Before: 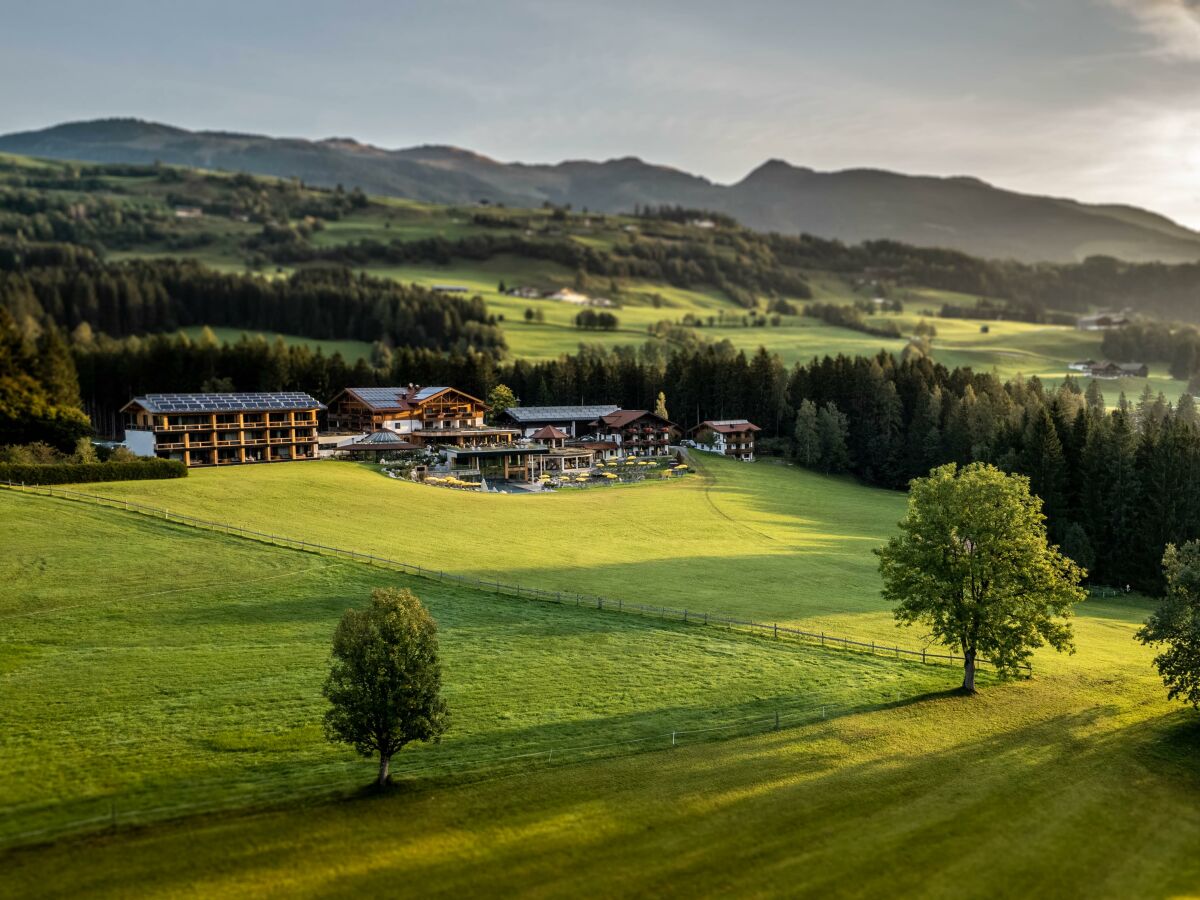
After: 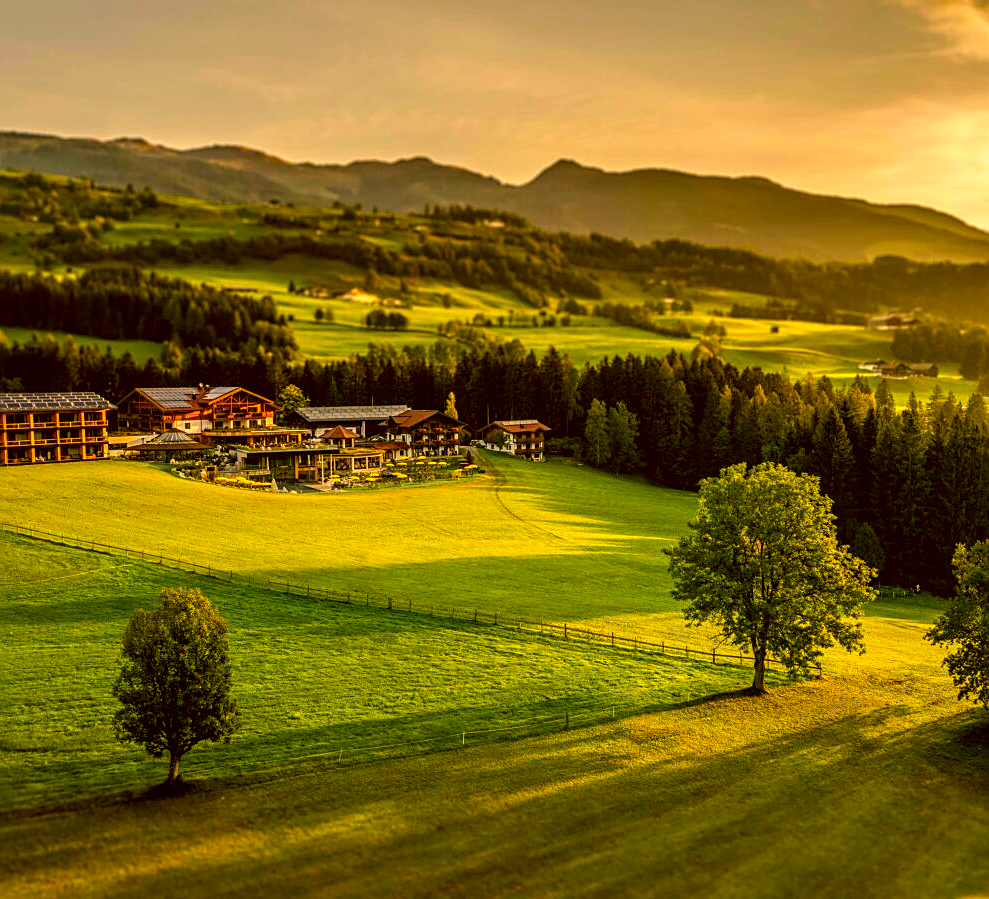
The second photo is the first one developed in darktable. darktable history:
sharpen: on, module defaults
crop: left 17.582%, bottom 0.031%
color correction: highlights a* 10.44, highlights b* 30.04, shadows a* 2.73, shadows b* 17.51, saturation 1.72
local contrast: detail 130%
